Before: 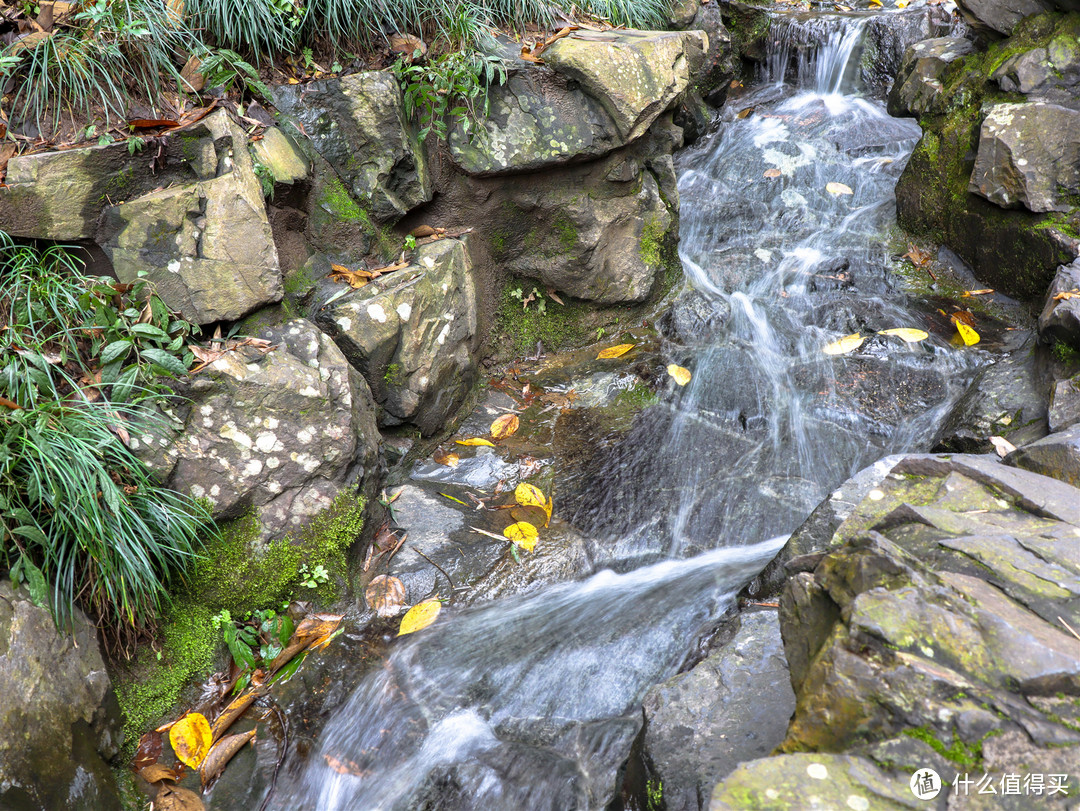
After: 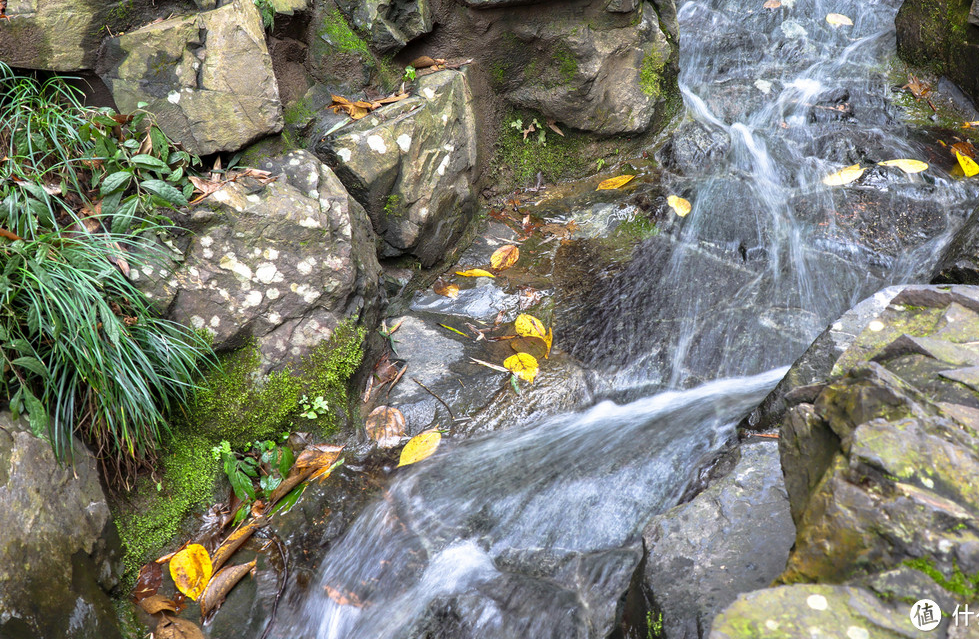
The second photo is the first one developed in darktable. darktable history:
crop: top 20.91%, right 9.318%, bottom 0.287%
